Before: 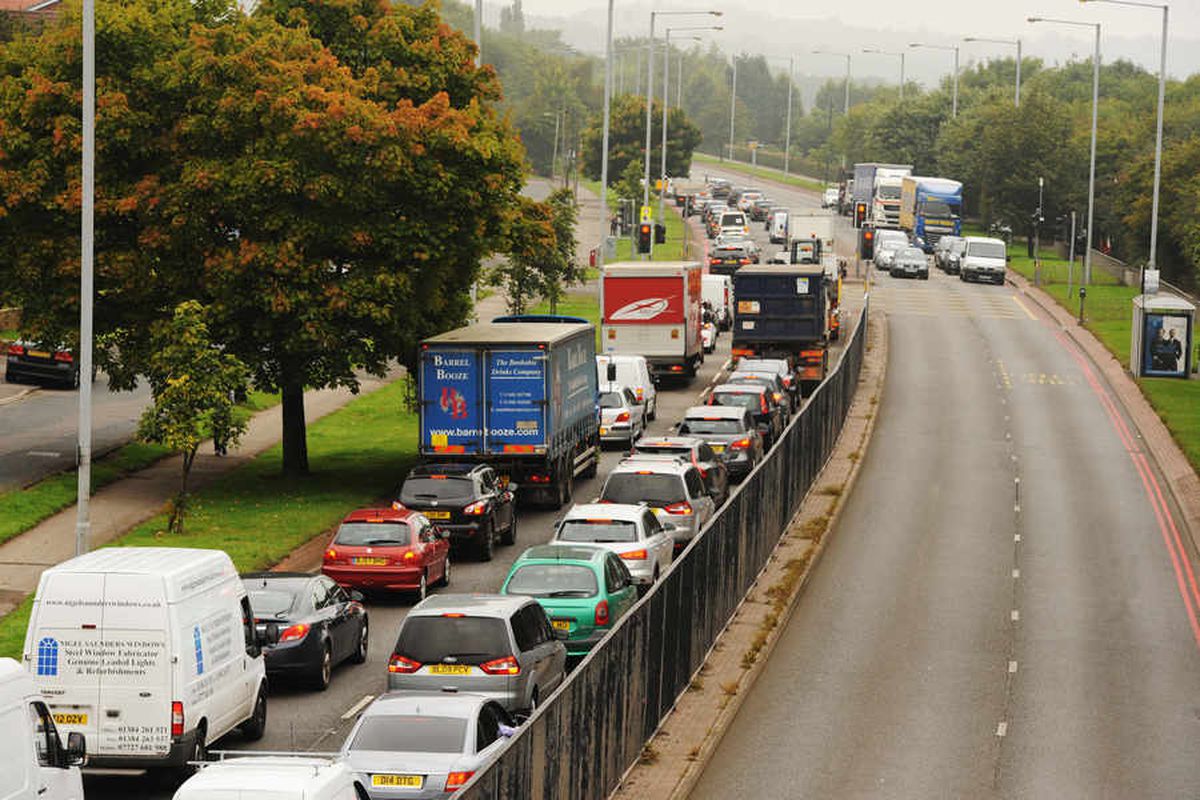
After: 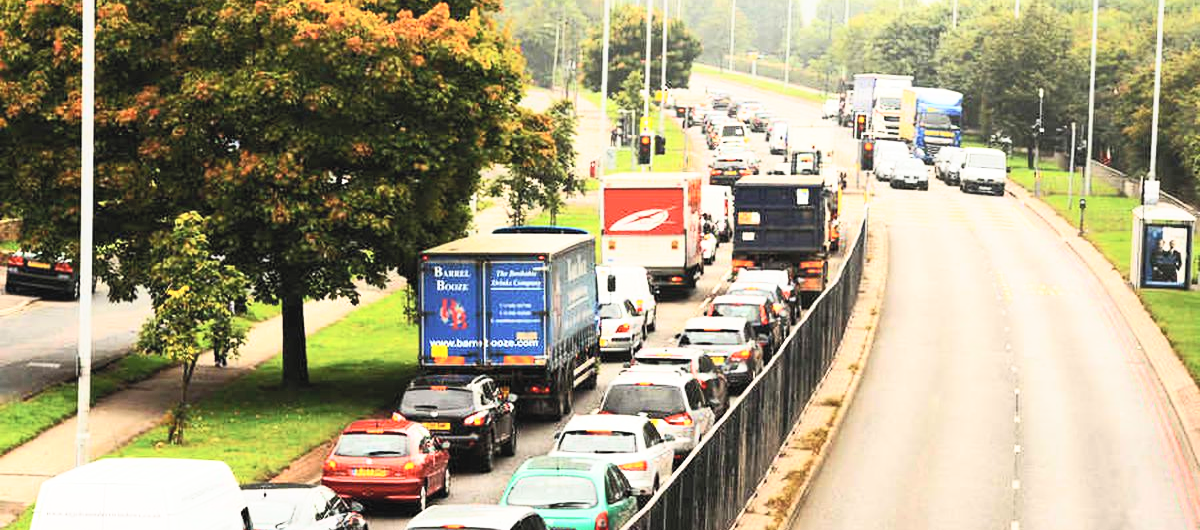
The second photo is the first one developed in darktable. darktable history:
contrast brightness saturation: contrast 0.377, brightness 0.525
crop: top 11.156%, bottom 22.47%
base curve: curves: ch0 [(0, 0) (0.005, 0.002) (0.193, 0.295) (0.399, 0.664) (0.75, 0.928) (1, 1)], preserve colors none
